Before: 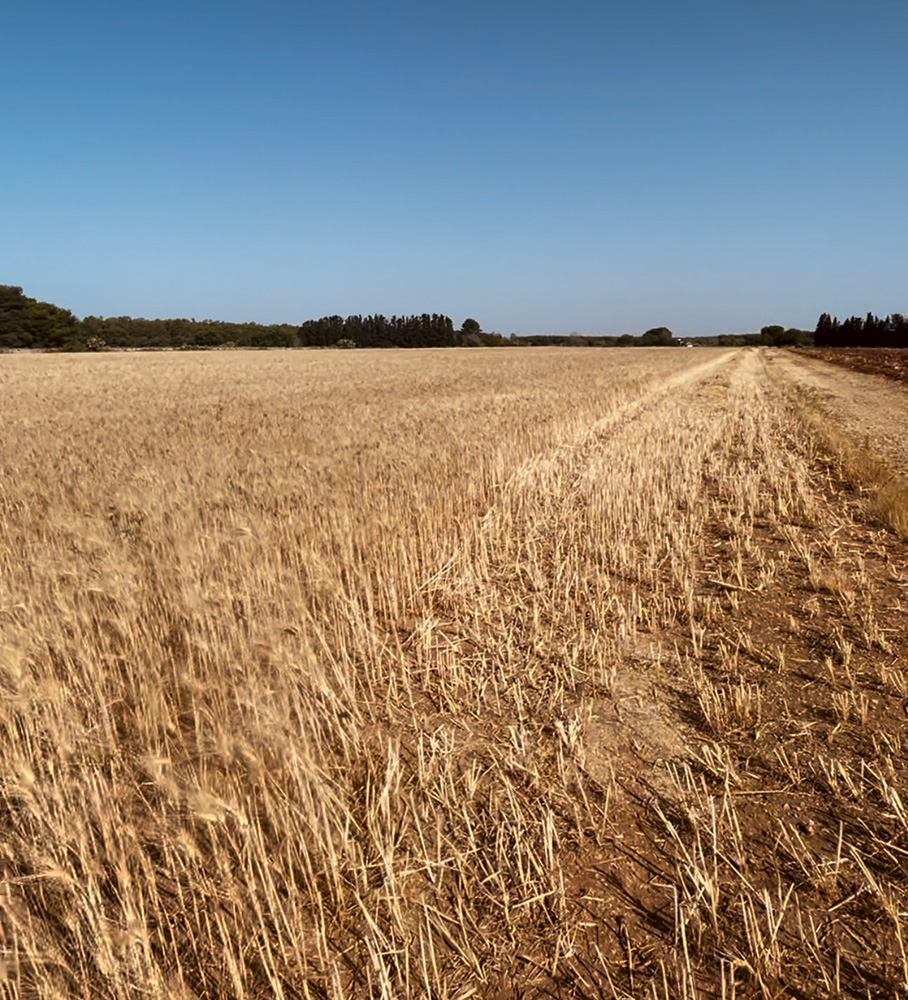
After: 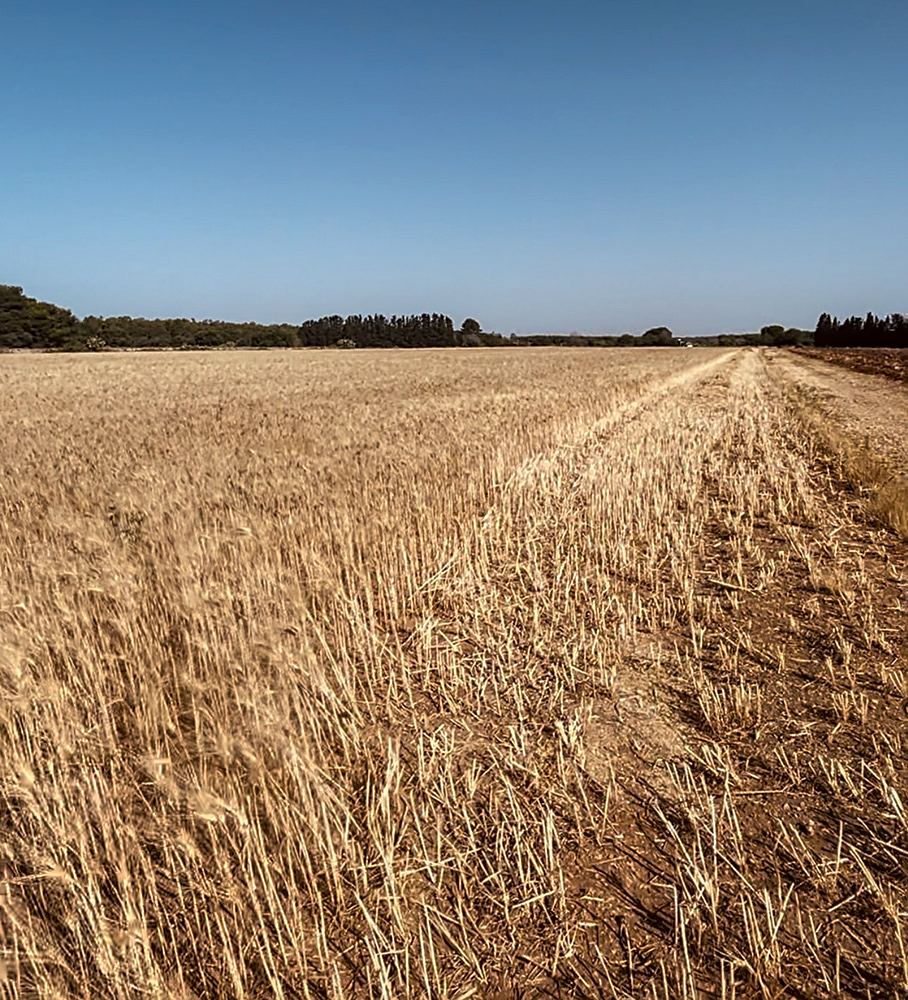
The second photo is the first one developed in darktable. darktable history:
sharpen: on, module defaults
contrast brightness saturation: saturation -0.062
local contrast: on, module defaults
